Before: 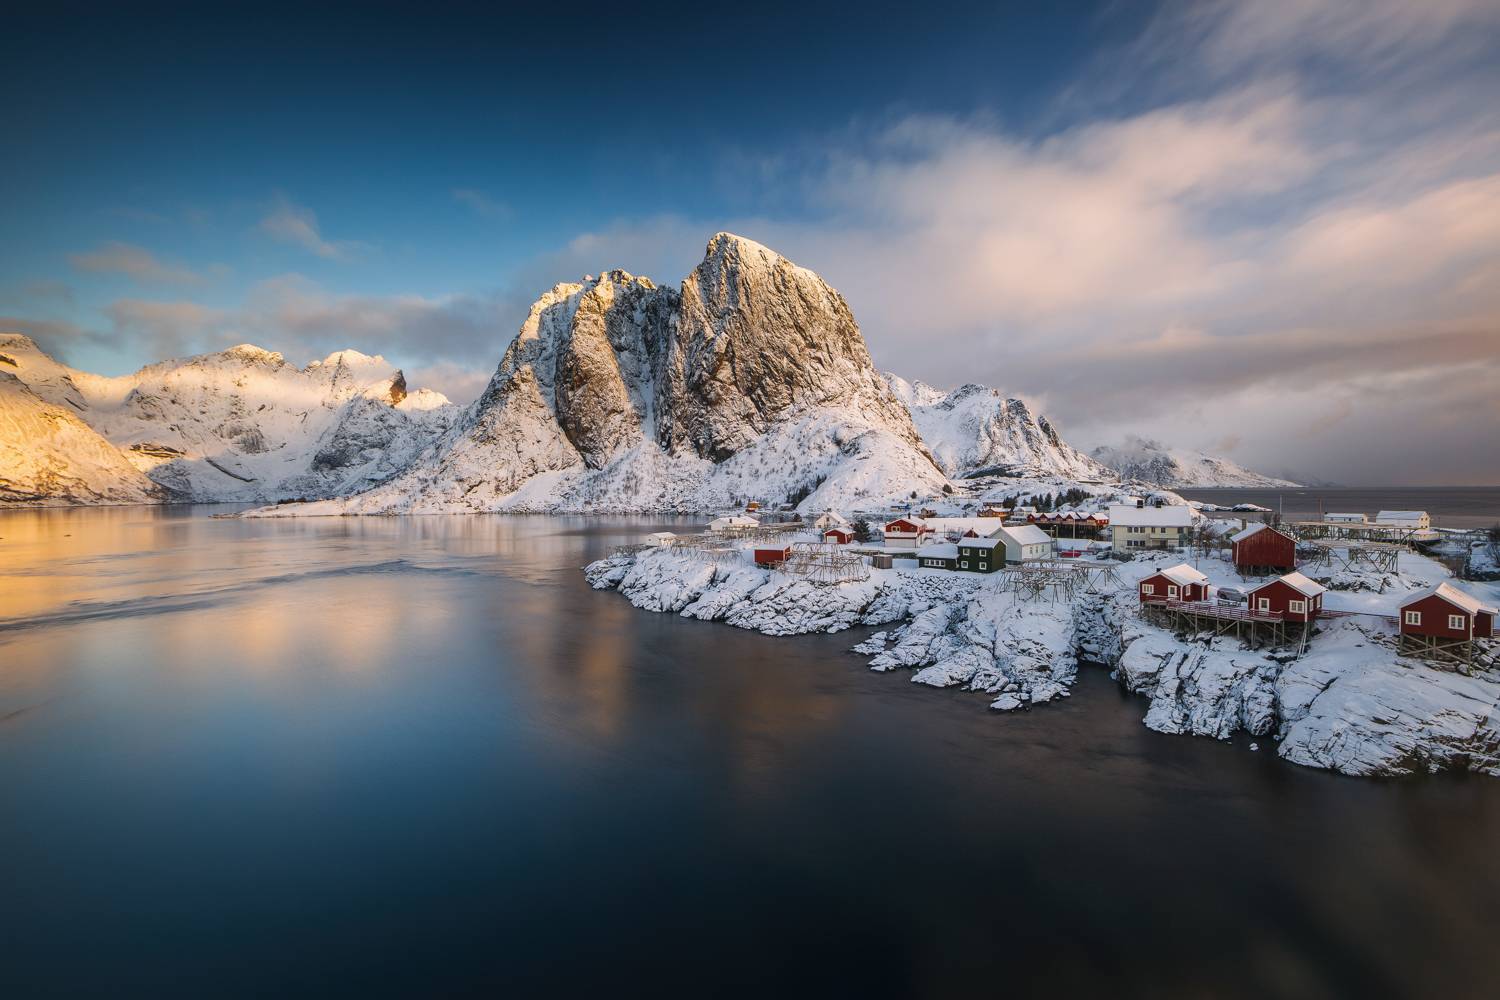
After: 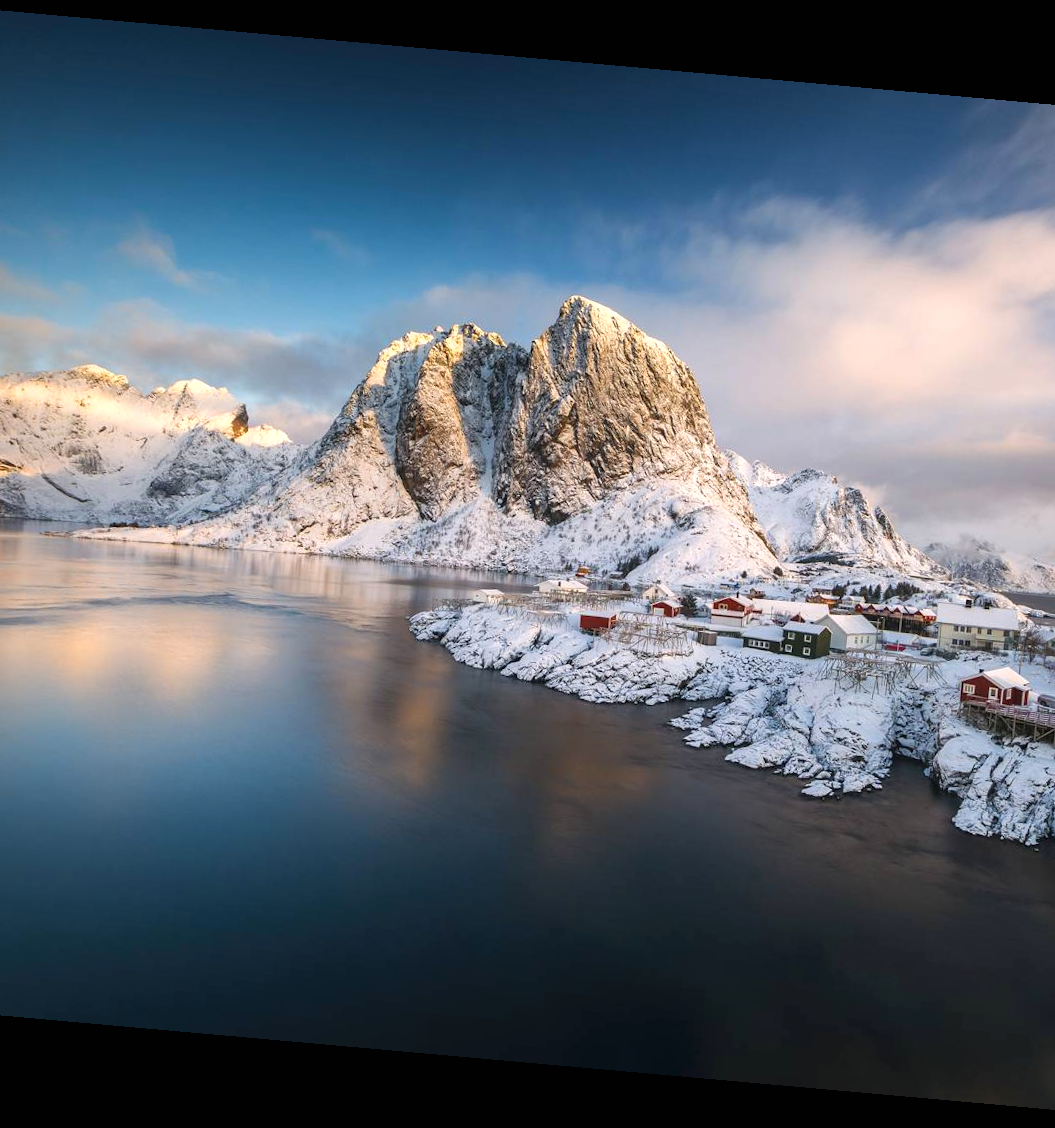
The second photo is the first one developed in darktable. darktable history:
crop and rotate: left 13.342%, right 19.991%
exposure: black level correction 0, exposure 0.4 EV, compensate exposure bias true, compensate highlight preservation false
rotate and perspective: rotation 5.12°, automatic cropping off
